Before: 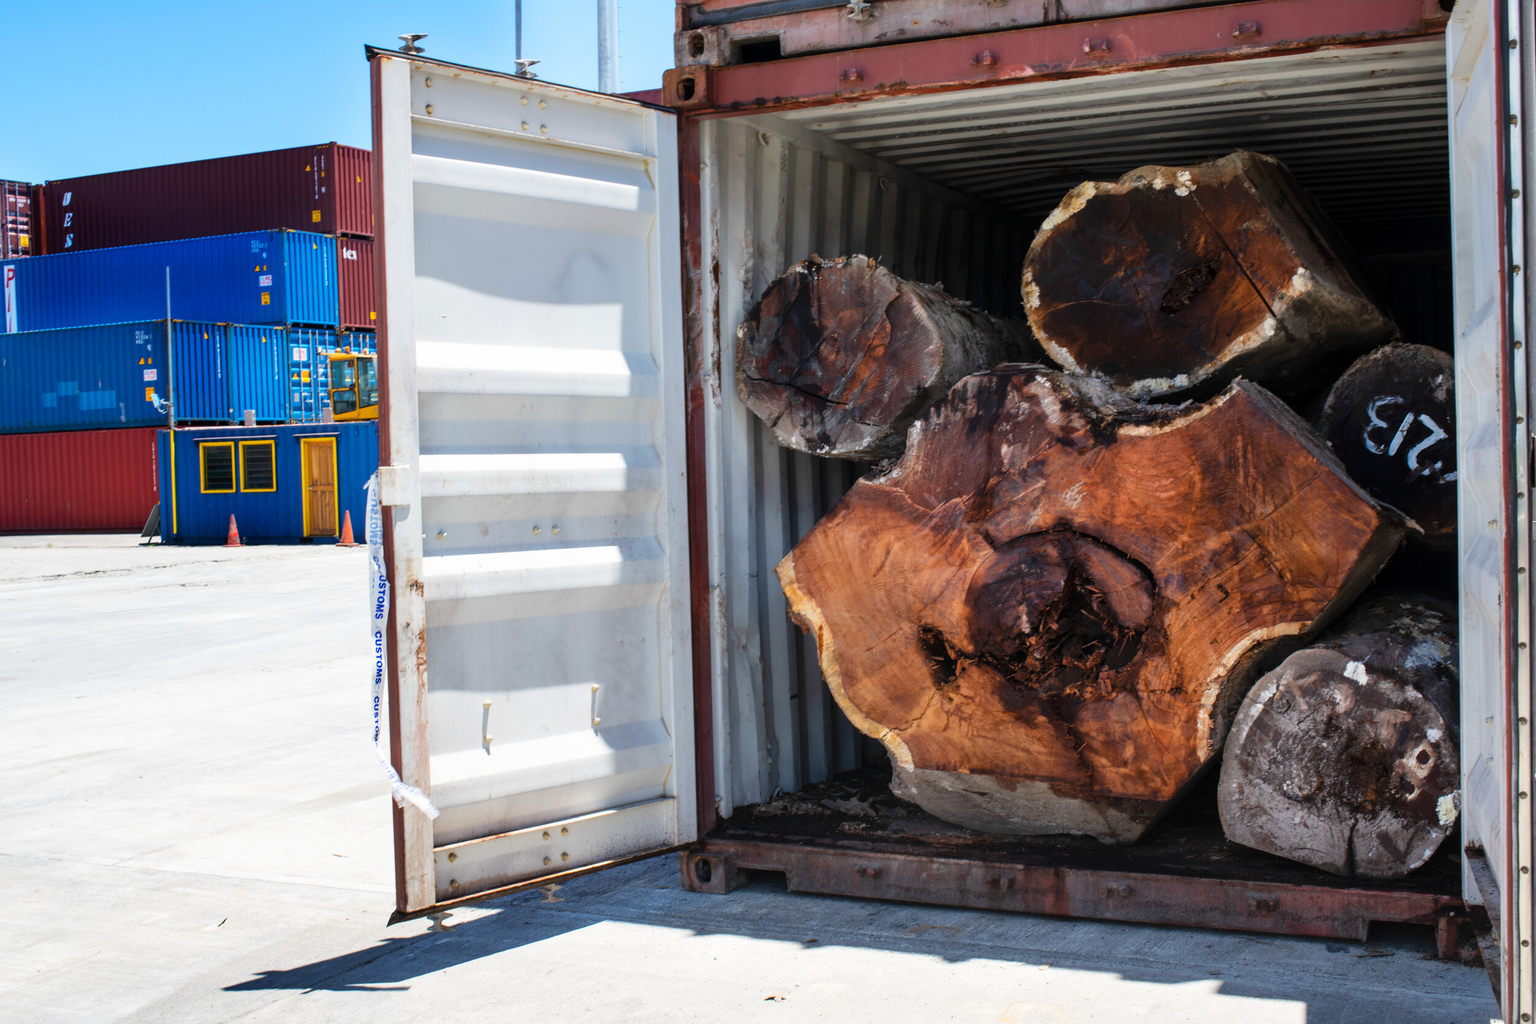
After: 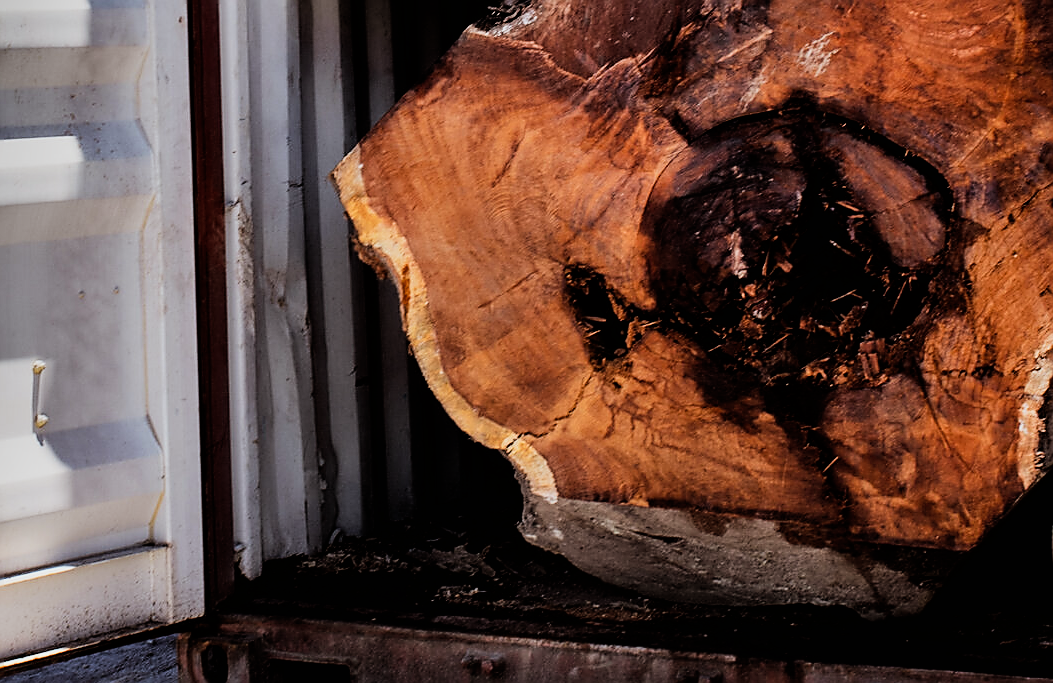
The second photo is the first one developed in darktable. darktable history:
shadows and highlights: shadows 19.13, highlights -83.41, soften with gaussian
rgb levels: mode RGB, independent channels, levels [[0, 0.5, 1], [0, 0.521, 1], [0, 0.536, 1]]
crop: left 37.221%, top 45.169%, right 20.63%, bottom 13.777%
sharpen: radius 1.4, amount 1.25, threshold 0.7
filmic rgb: black relative exposure -5 EV, hardness 2.88, contrast 1.4, highlights saturation mix -30%
